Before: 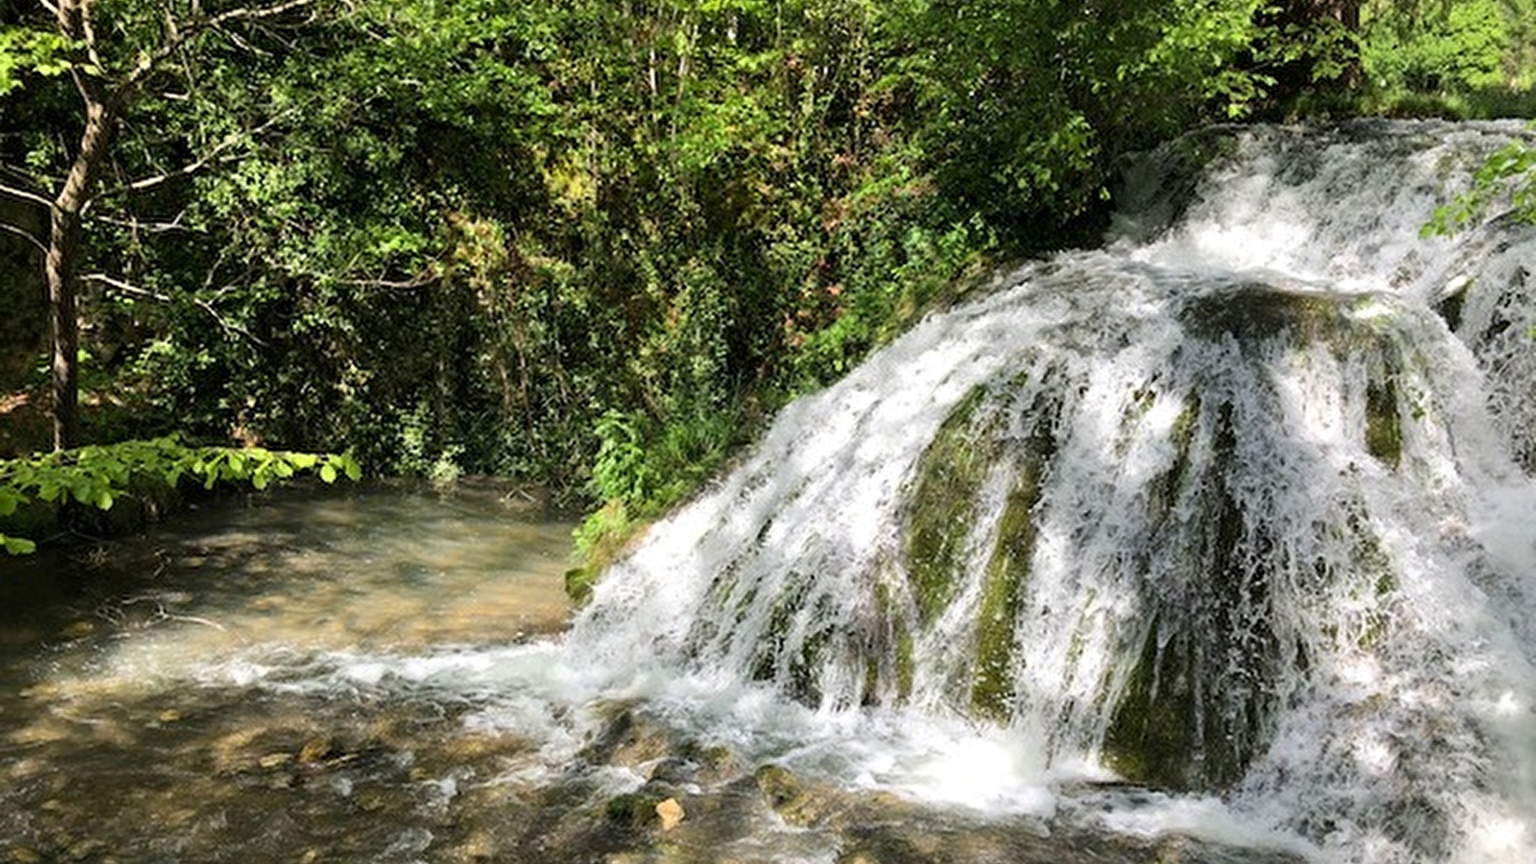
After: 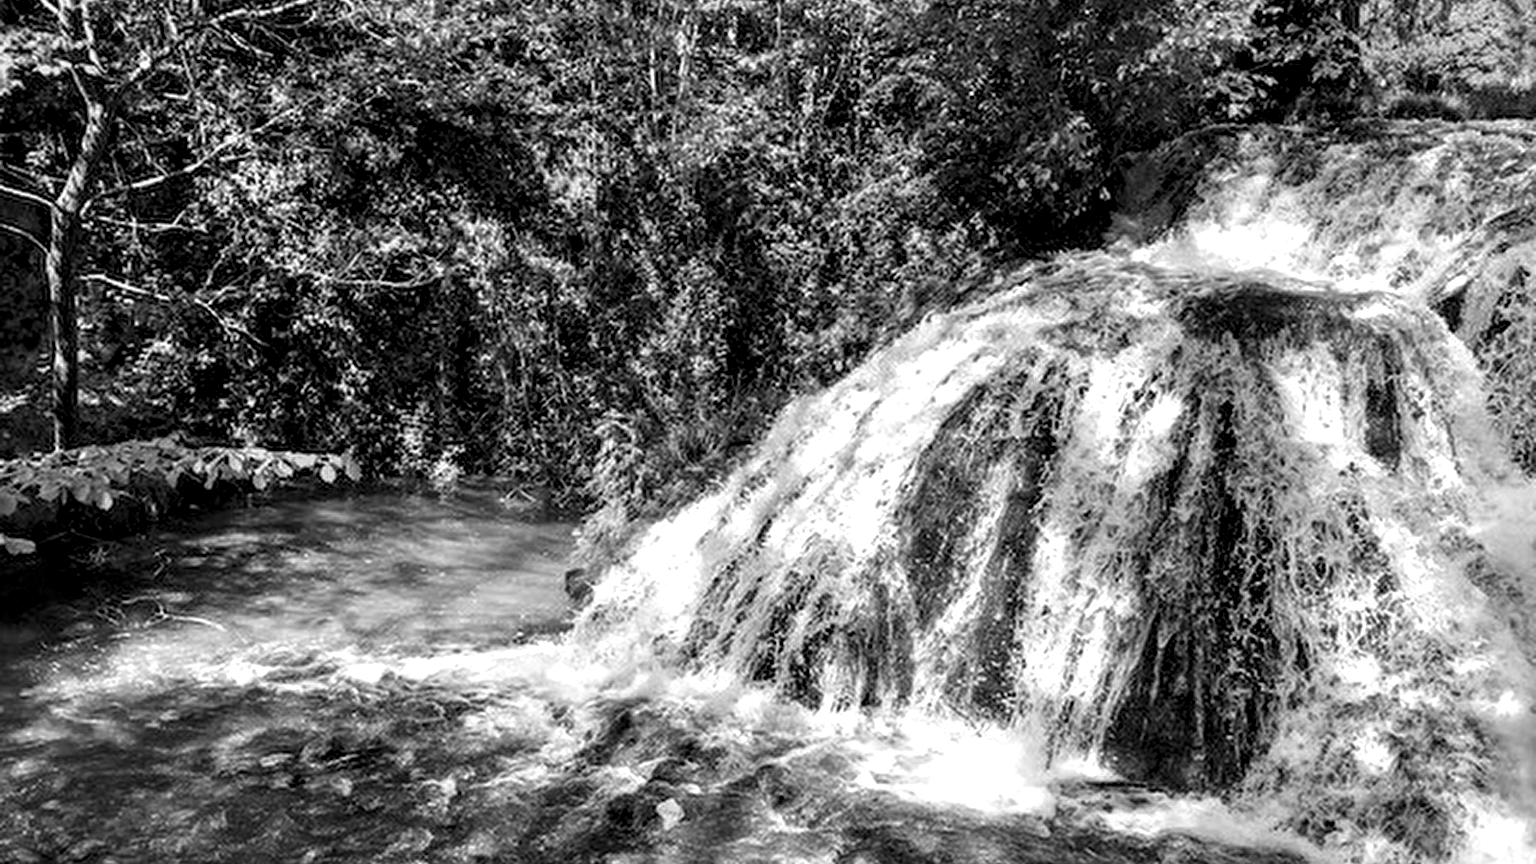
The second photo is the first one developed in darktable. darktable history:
color zones: curves: ch0 [(0, 0.613) (0.01, 0.613) (0.245, 0.448) (0.498, 0.529) (0.642, 0.665) (0.879, 0.777) (0.99, 0.613)]; ch1 [(0, 0) (0.143, 0) (0.286, 0) (0.429, 0) (0.571, 0) (0.714, 0) (0.857, 0)]
local contrast: detail 160%
